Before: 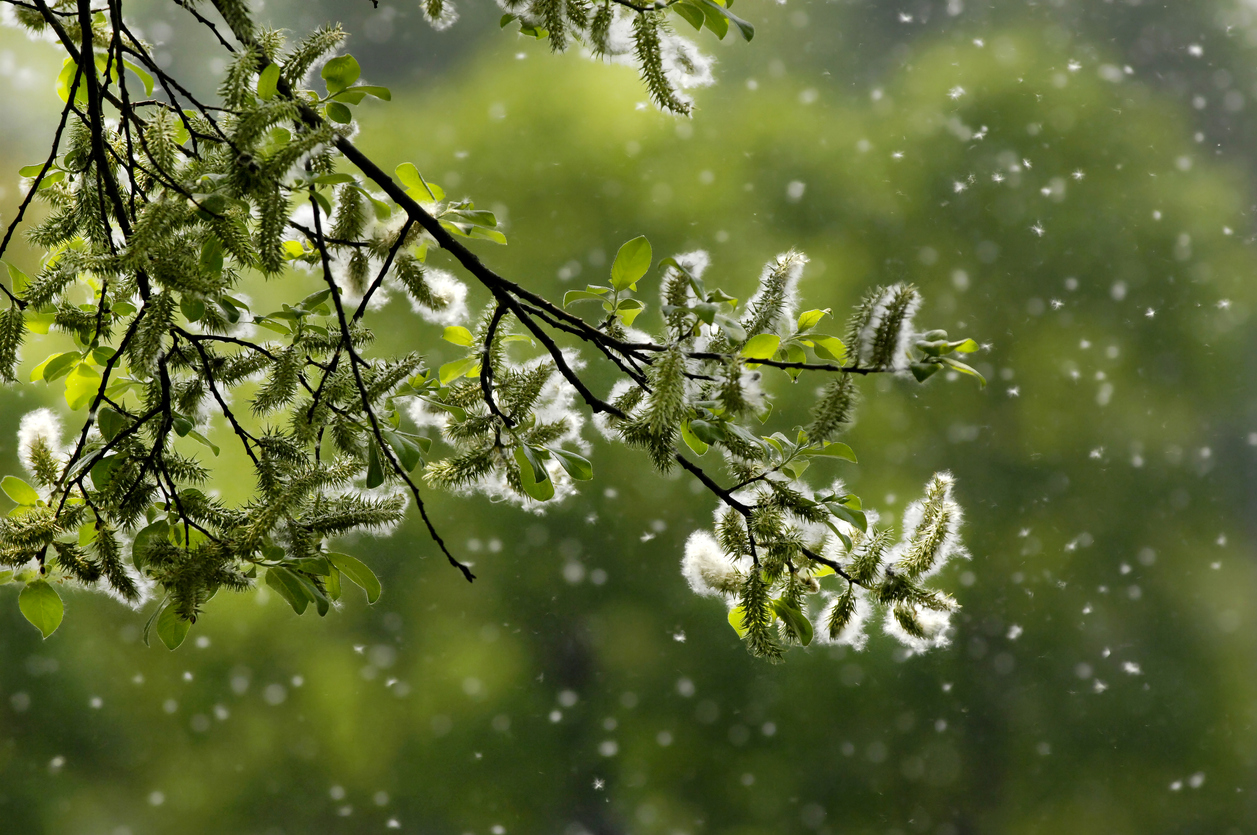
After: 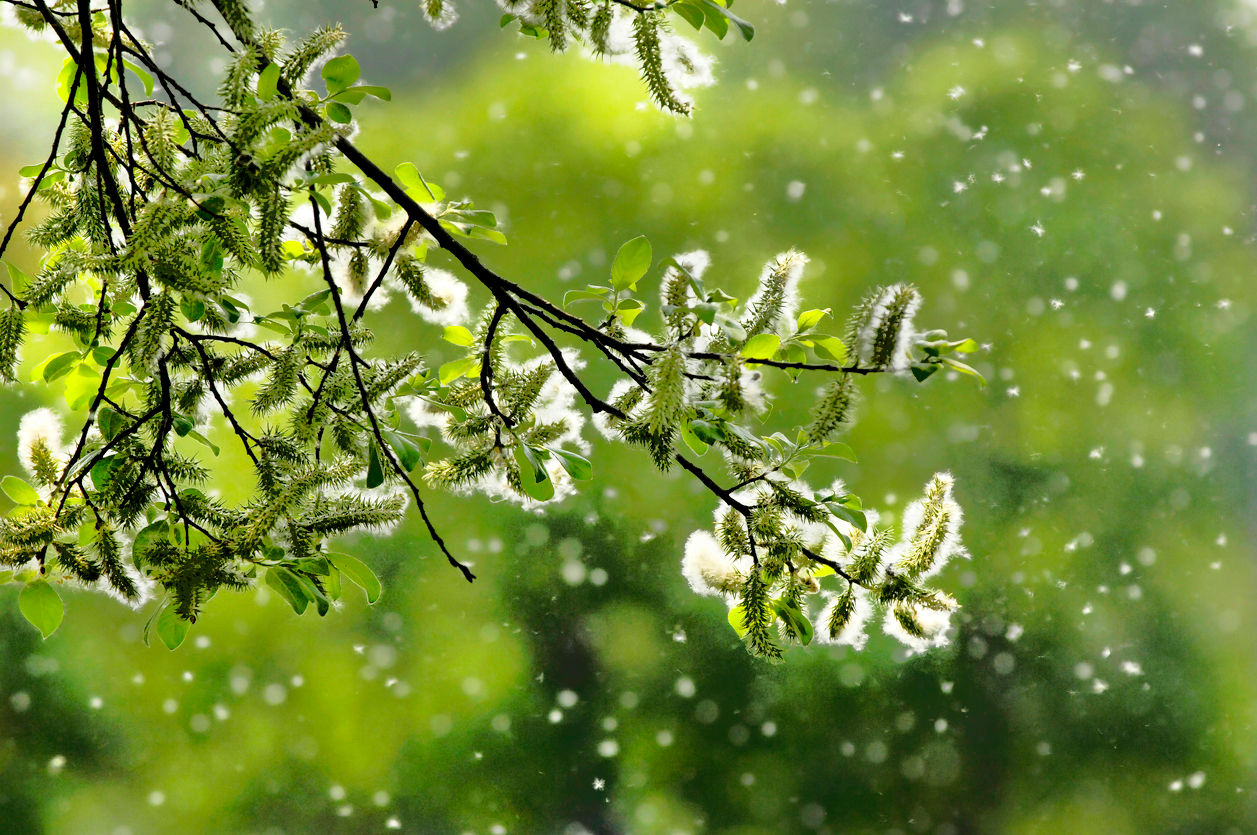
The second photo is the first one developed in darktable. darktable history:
shadows and highlights: on, module defaults
base curve: curves: ch0 [(0, 0) (0.028, 0.03) (0.121, 0.232) (0.46, 0.748) (0.859, 0.968) (1, 1)]
tone equalizer: -7 EV -0.605 EV, -6 EV 1.01 EV, -5 EV -0.461 EV, -4 EV 0.435 EV, -3 EV 0.426 EV, -2 EV 0.131 EV, -1 EV -0.156 EV, +0 EV -0.37 EV
